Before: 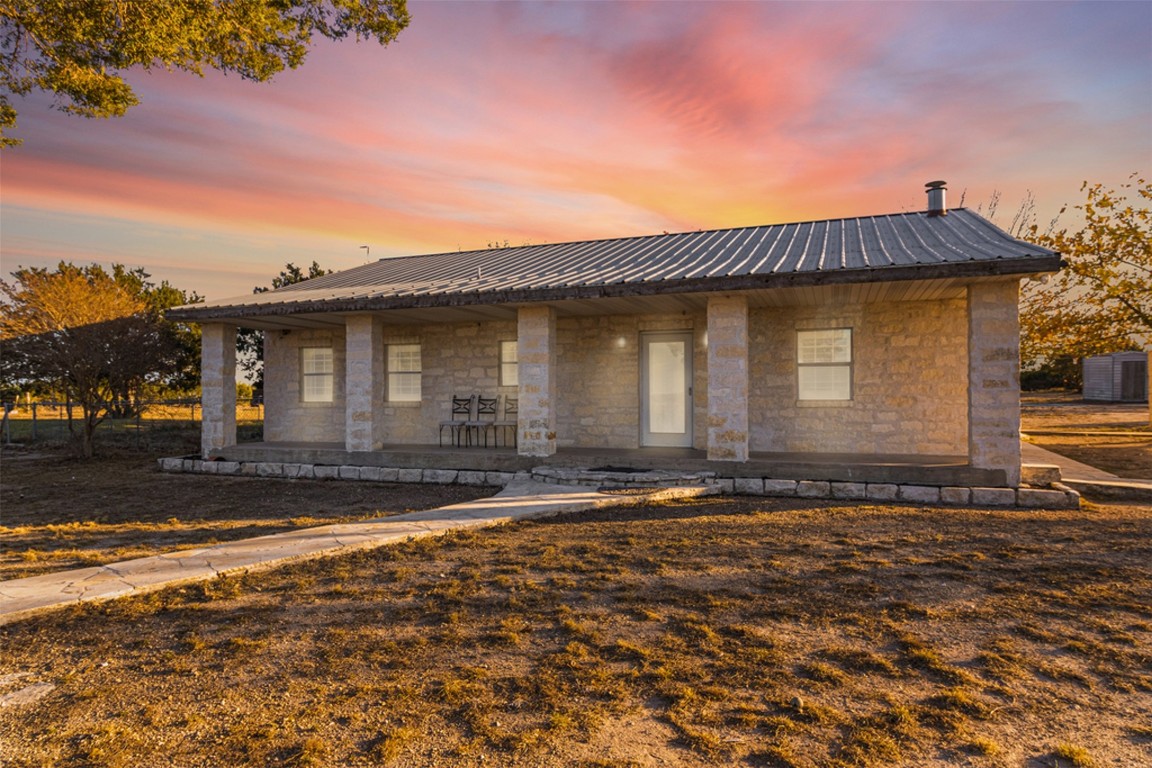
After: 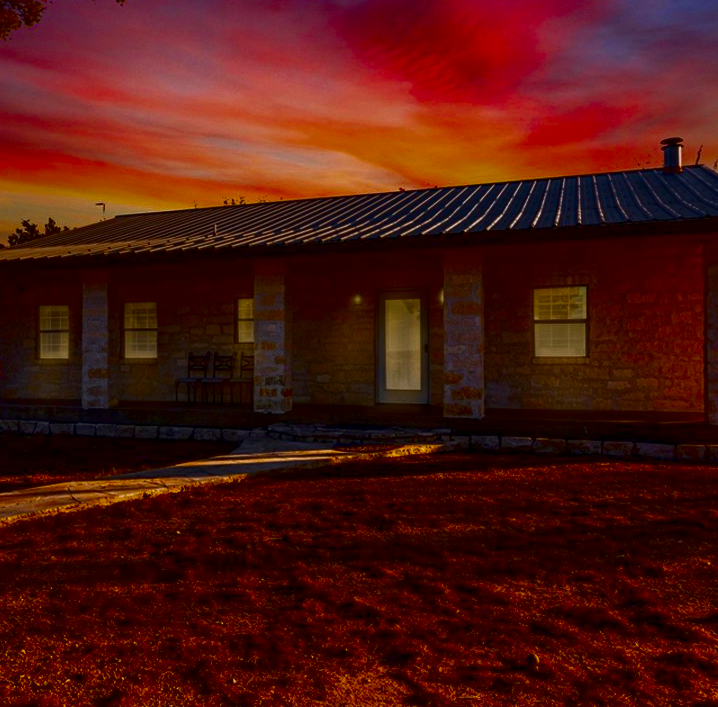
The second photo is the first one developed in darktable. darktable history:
local contrast: highlights 100%, shadows 100%, detail 120%, midtone range 0.2
crop and rotate: left 22.918%, top 5.629%, right 14.711%, bottom 2.247%
exposure: exposure -0.021 EV, compensate highlight preservation false
contrast brightness saturation: brightness -1, saturation 1
